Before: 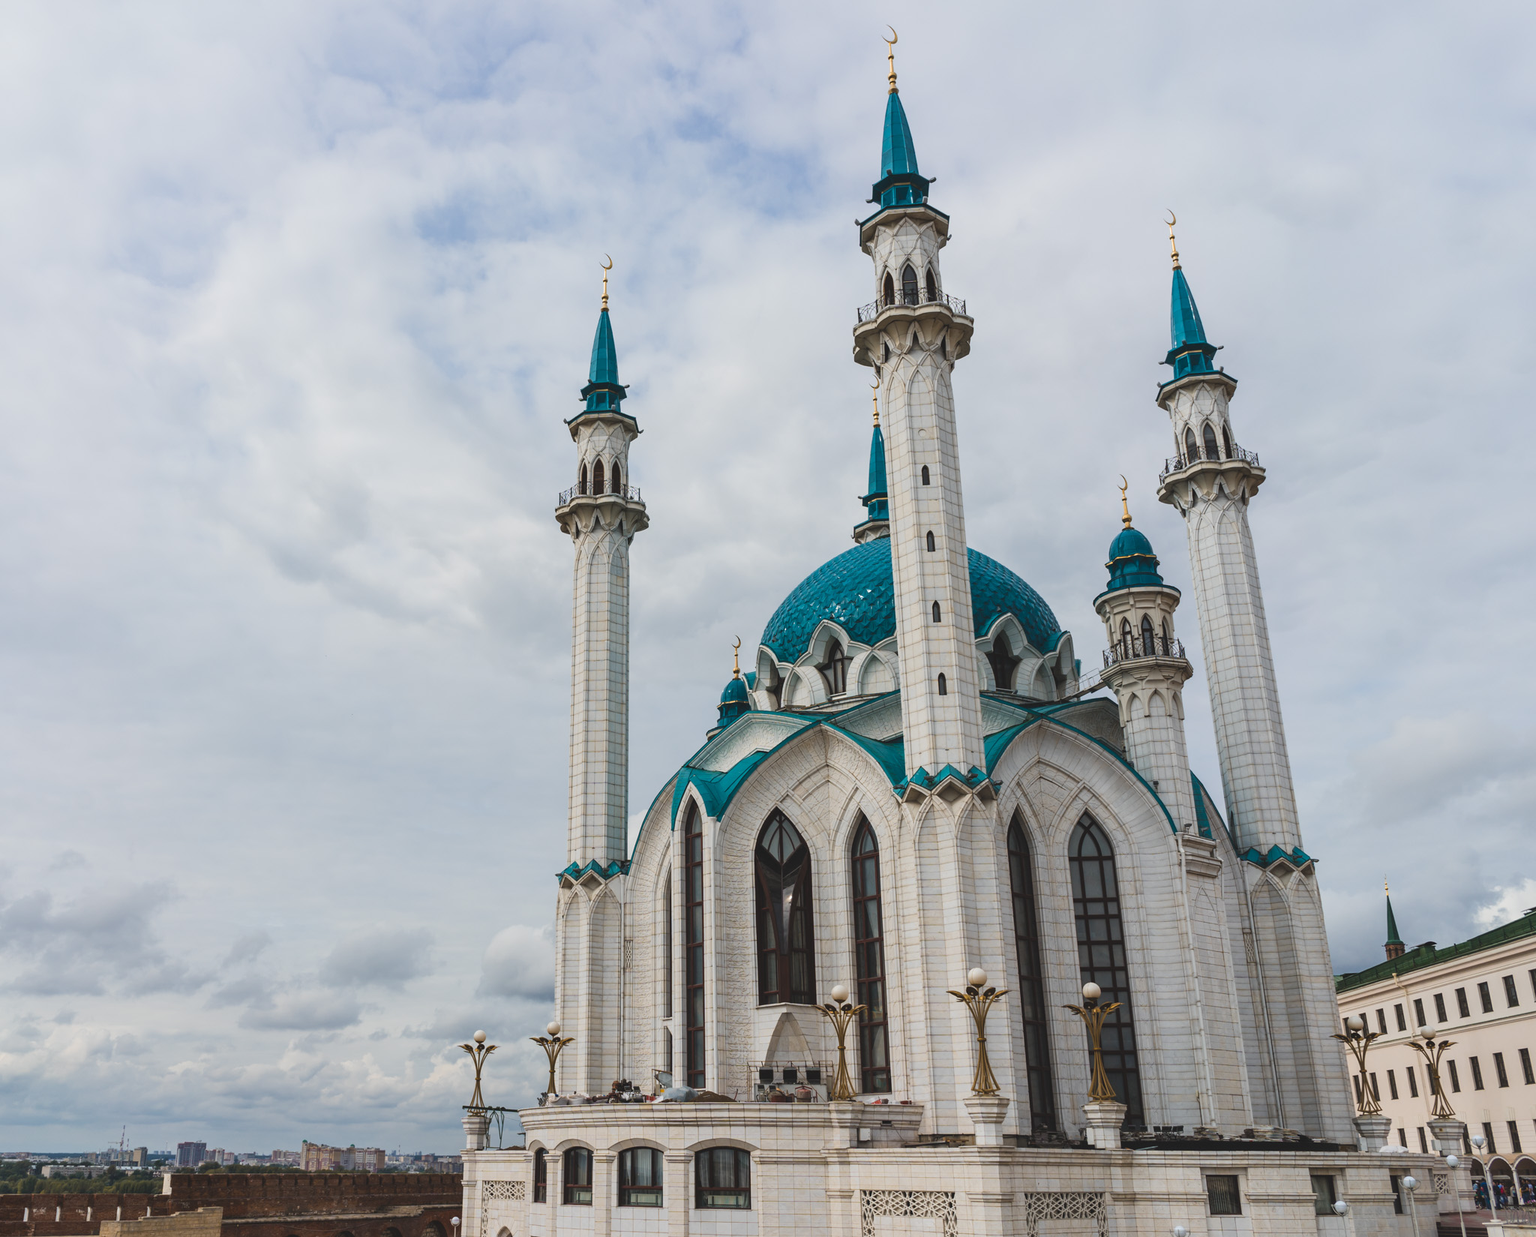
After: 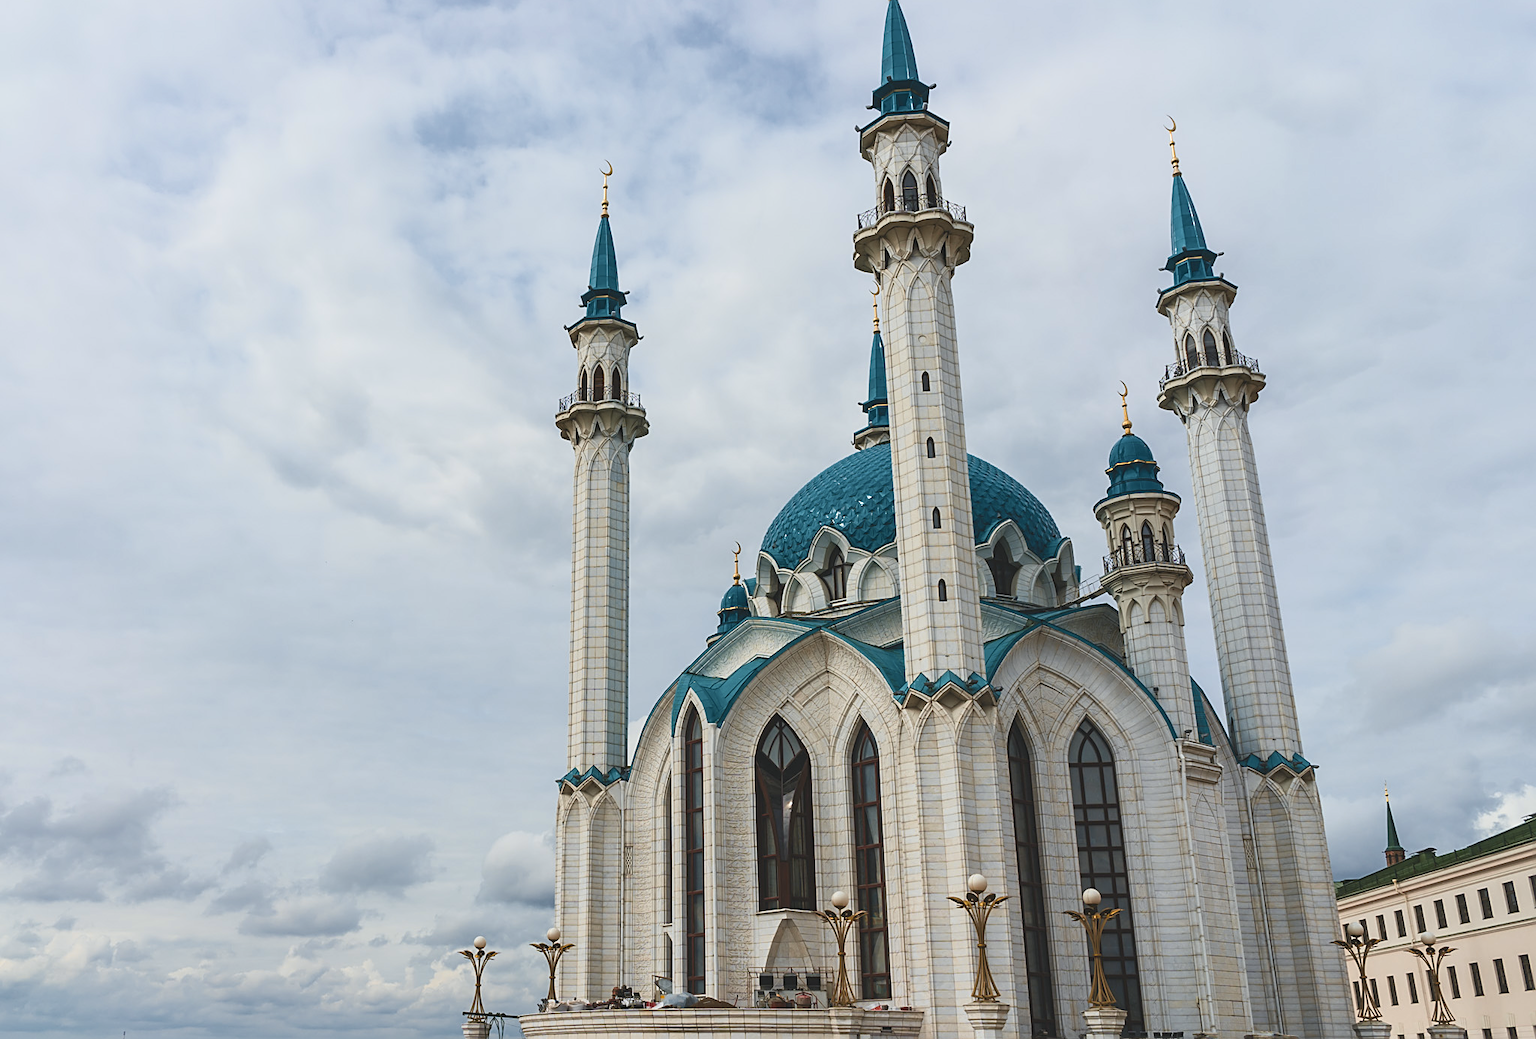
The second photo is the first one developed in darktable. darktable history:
tone curve: curves: ch0 [(0, 0.024) (0.119, 0.146) (0.474, 0.464) (0.718, 0.721) (0.817, 0.839) (1, 0.998)]; ch1 [(0, 0) (0.377, 0.416) (0.439, 0.451) (0.477, 0.477) (0.501, 0.497) (0.538, 0.544) (0.58, 0.602) (0.664, 0.676) (0.783, 0.804) (1, 1)]; ch2 [(0, 0) (0.38, 0.405) (0.463, 0.456) (0.498, 0.497) (0.524, 0.535) (0.578, 0.576) (0.648, 0.665) (1, 1)], color space Lab, independent channels, preserve colors none
crop: top 7.625%, bottom 8.027%
sharpen: on, module defaults
